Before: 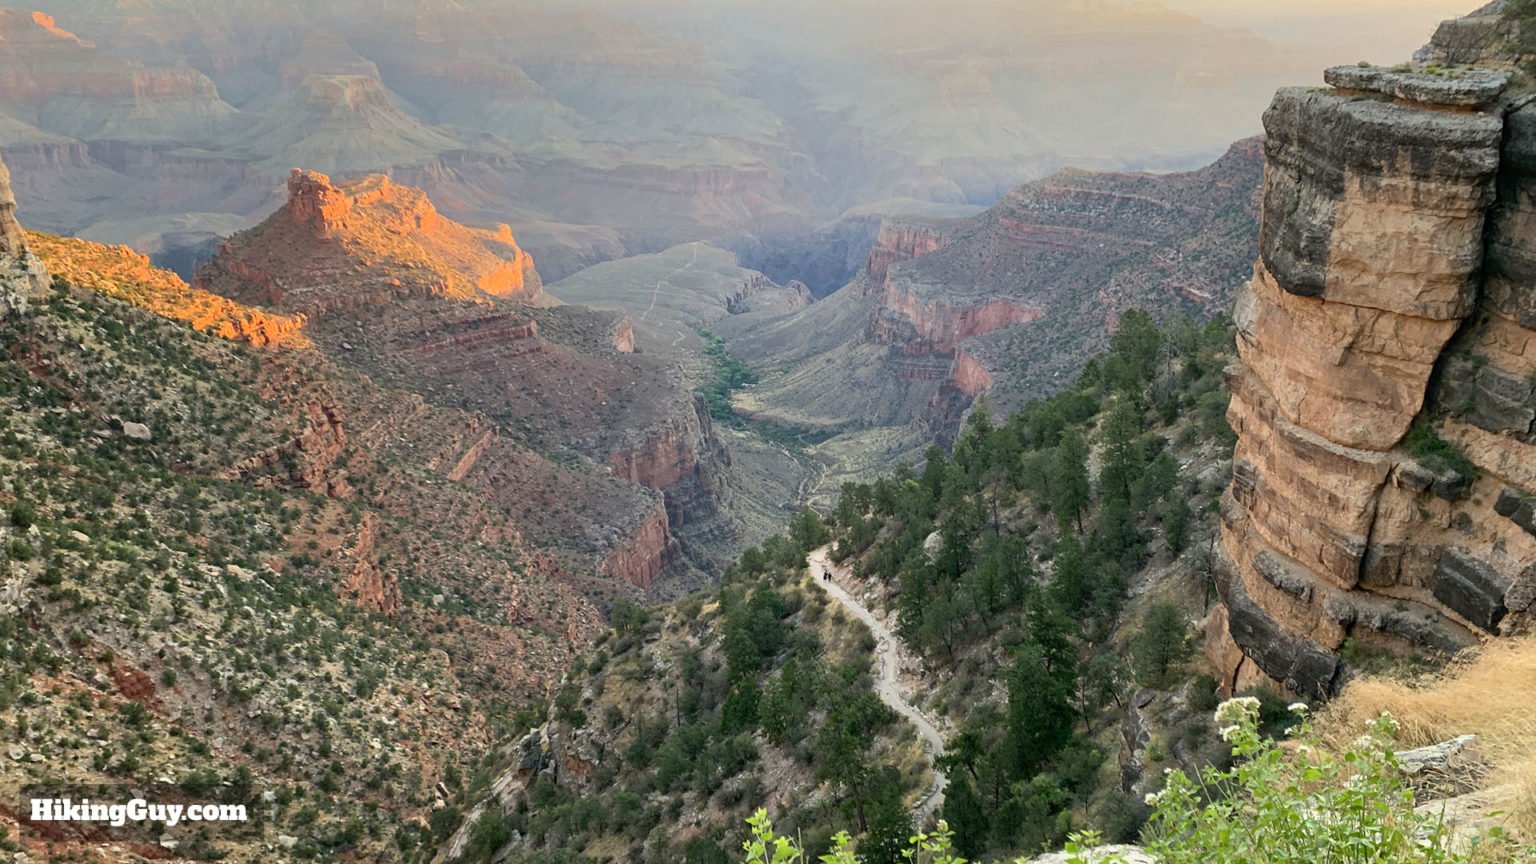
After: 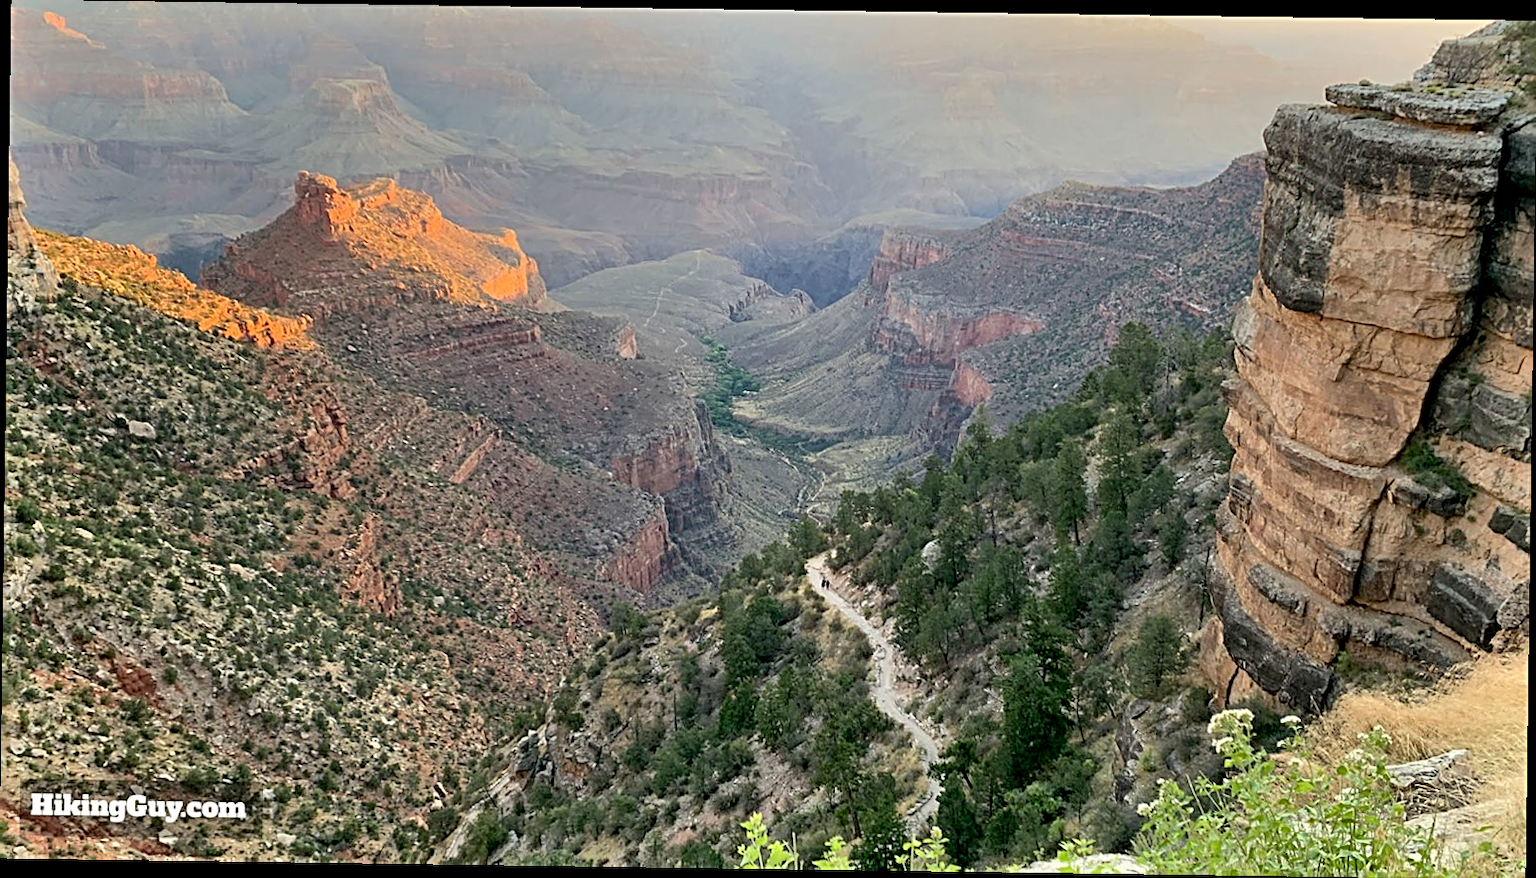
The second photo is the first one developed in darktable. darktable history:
exposure: black level correction 0.005, exposure 0.014 EV, compensate highlight preservation false
shadows and highlights: highlights color adjustment 0%, low approximation 0.01, soften with gaussian
rotate and perspective: rotation 0.8°, automatic cropping off
sharpen: radius 2.543, amount 0.636
